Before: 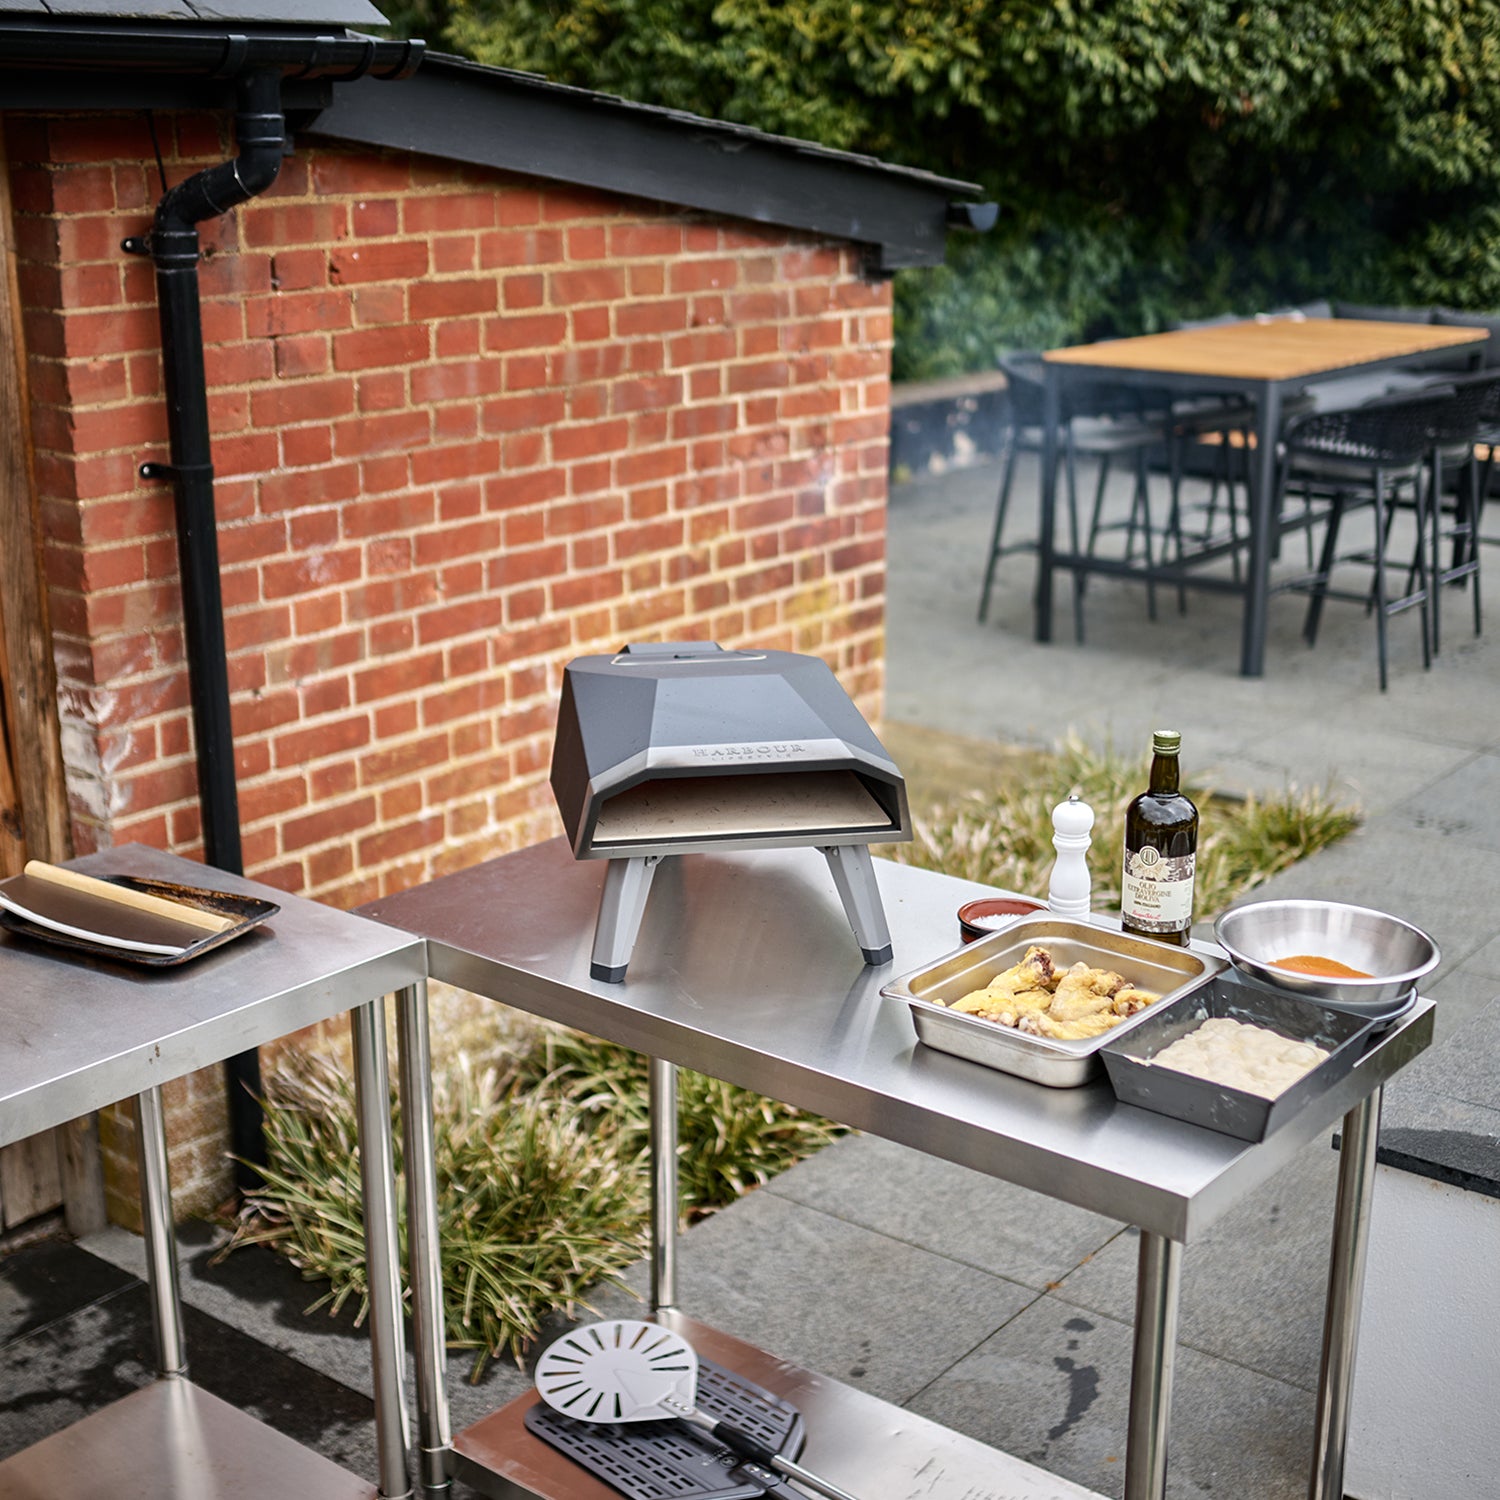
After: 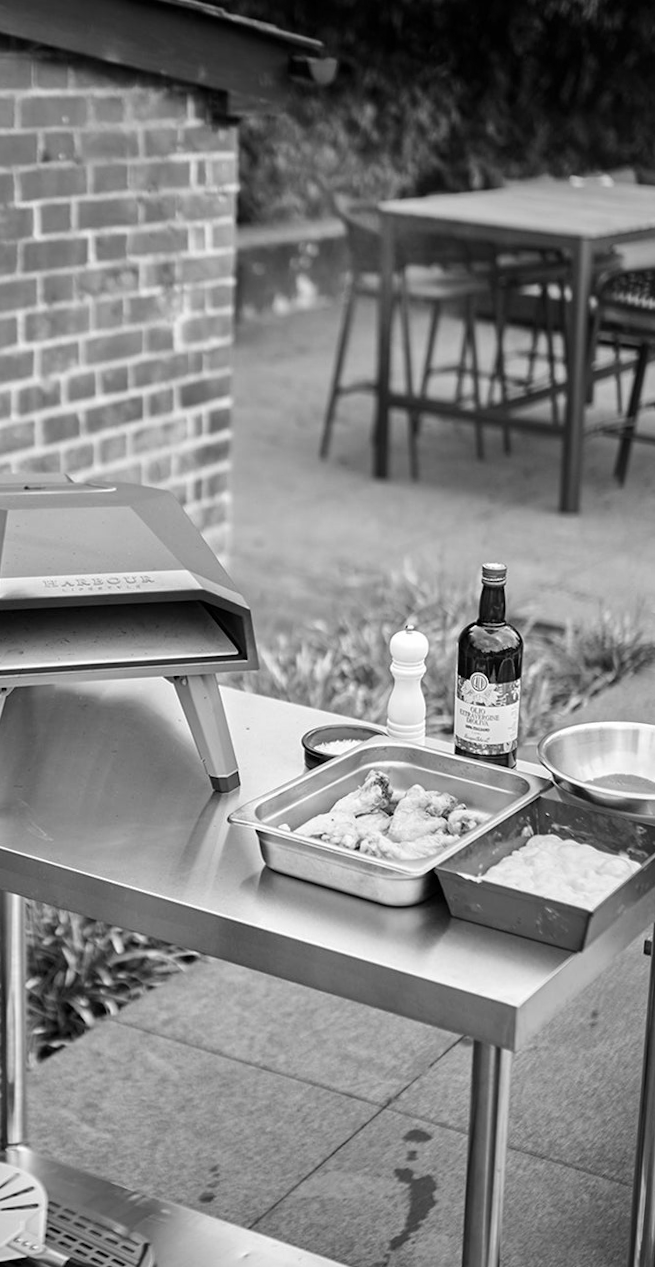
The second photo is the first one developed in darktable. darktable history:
monochrome: on, module defaults
rotate and perspective: rotation -0.013°, lens shift (vertical) -0.027, lens shift (horizontal) 0.178, crop left 0.016, crop right 0.989, crop top 0.082, crop bottom 0.918
crop: left 47.628%, top 6.643%, right 7.874%
